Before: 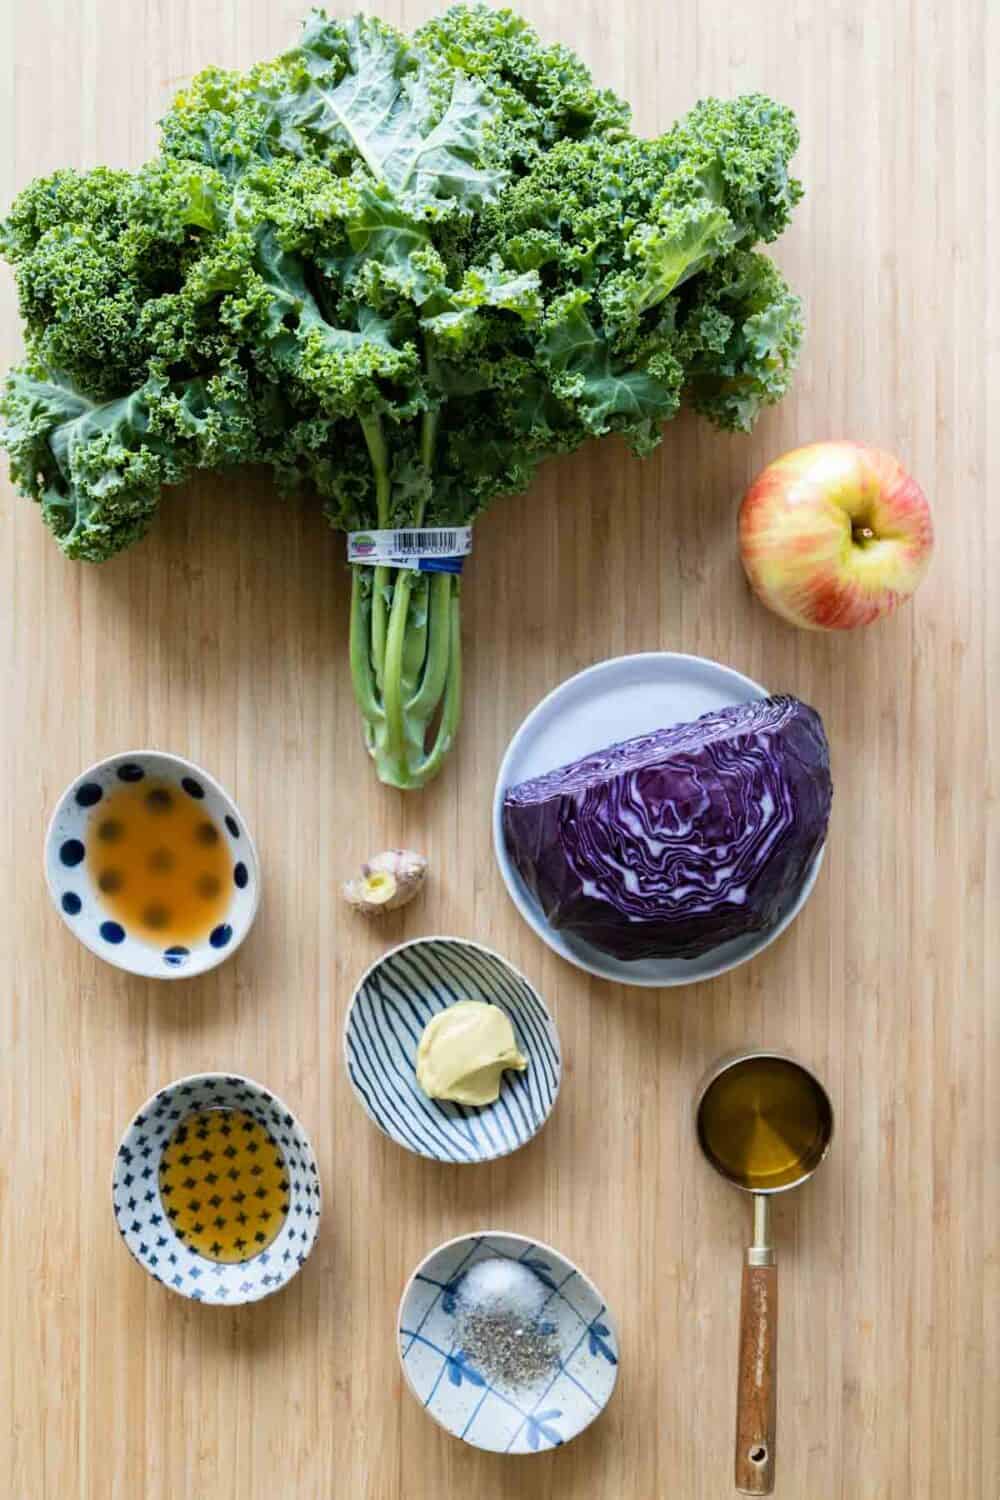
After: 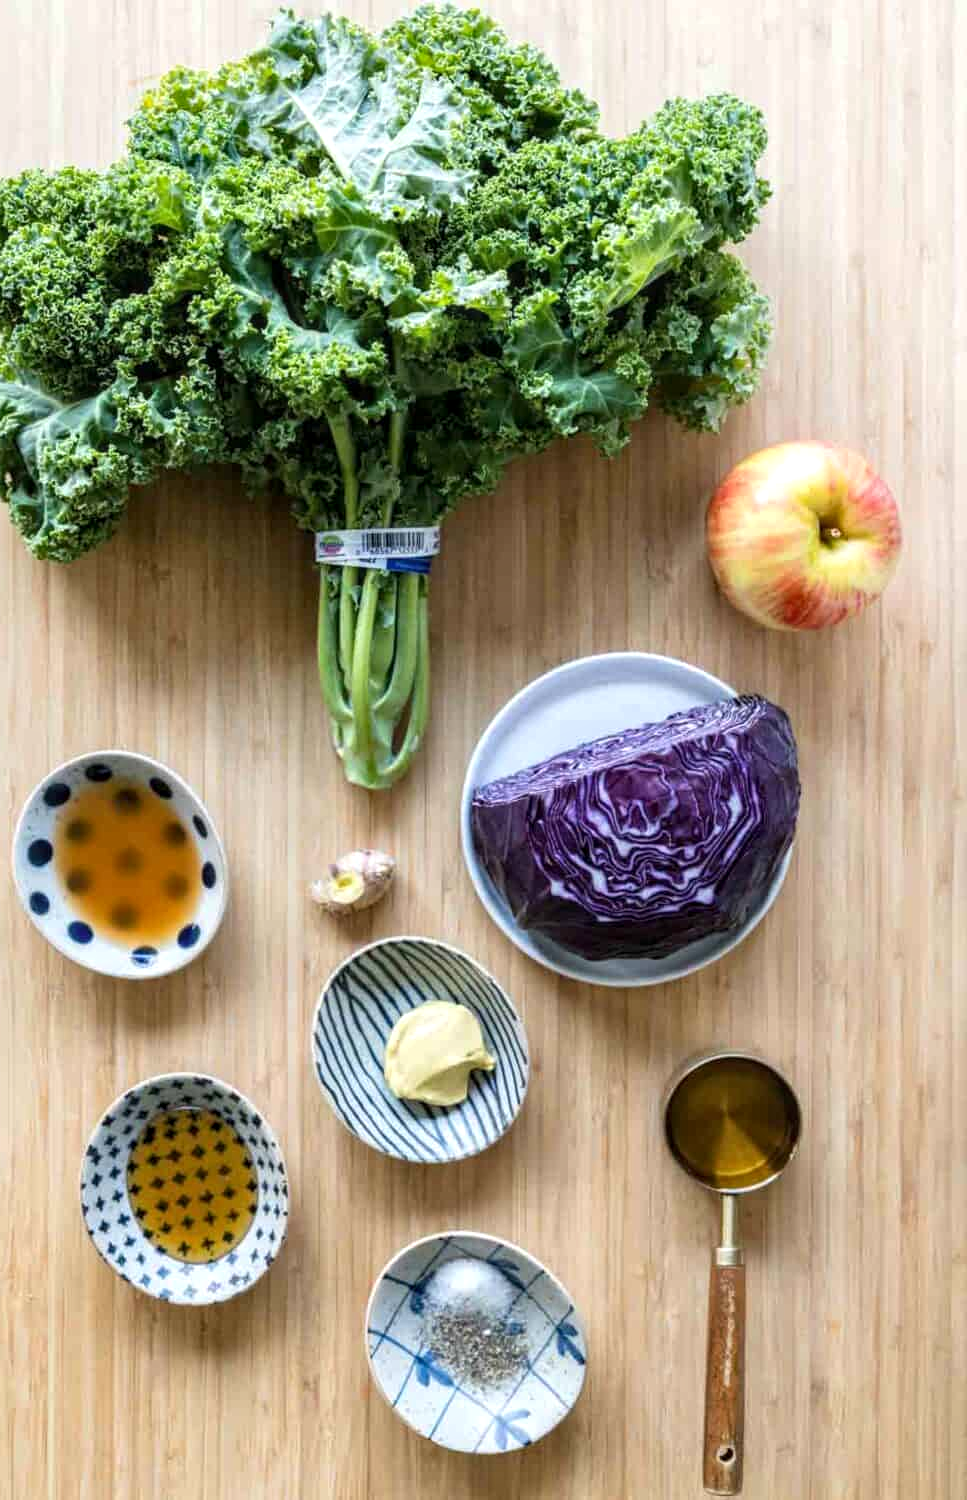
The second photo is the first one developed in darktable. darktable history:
crop and rotate: left 3.264%
exposure: exposure 0.201 EV, compensate highlight preservation false
local contrast: on, module defaults
